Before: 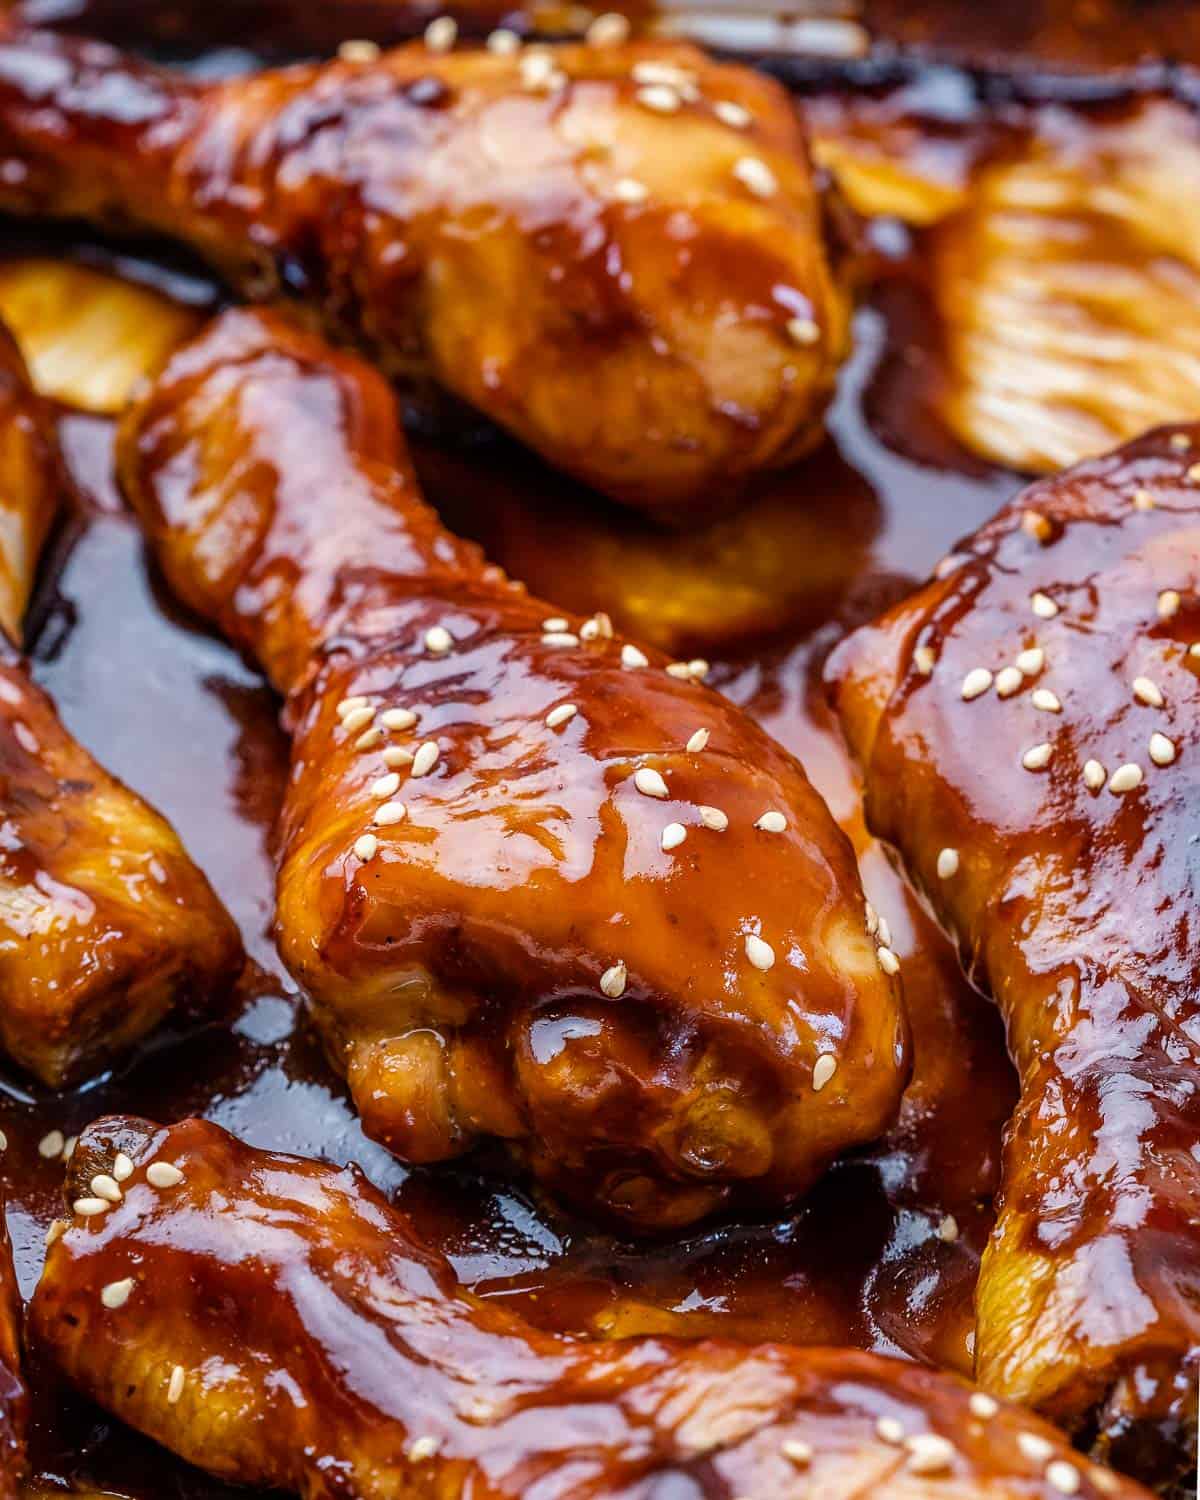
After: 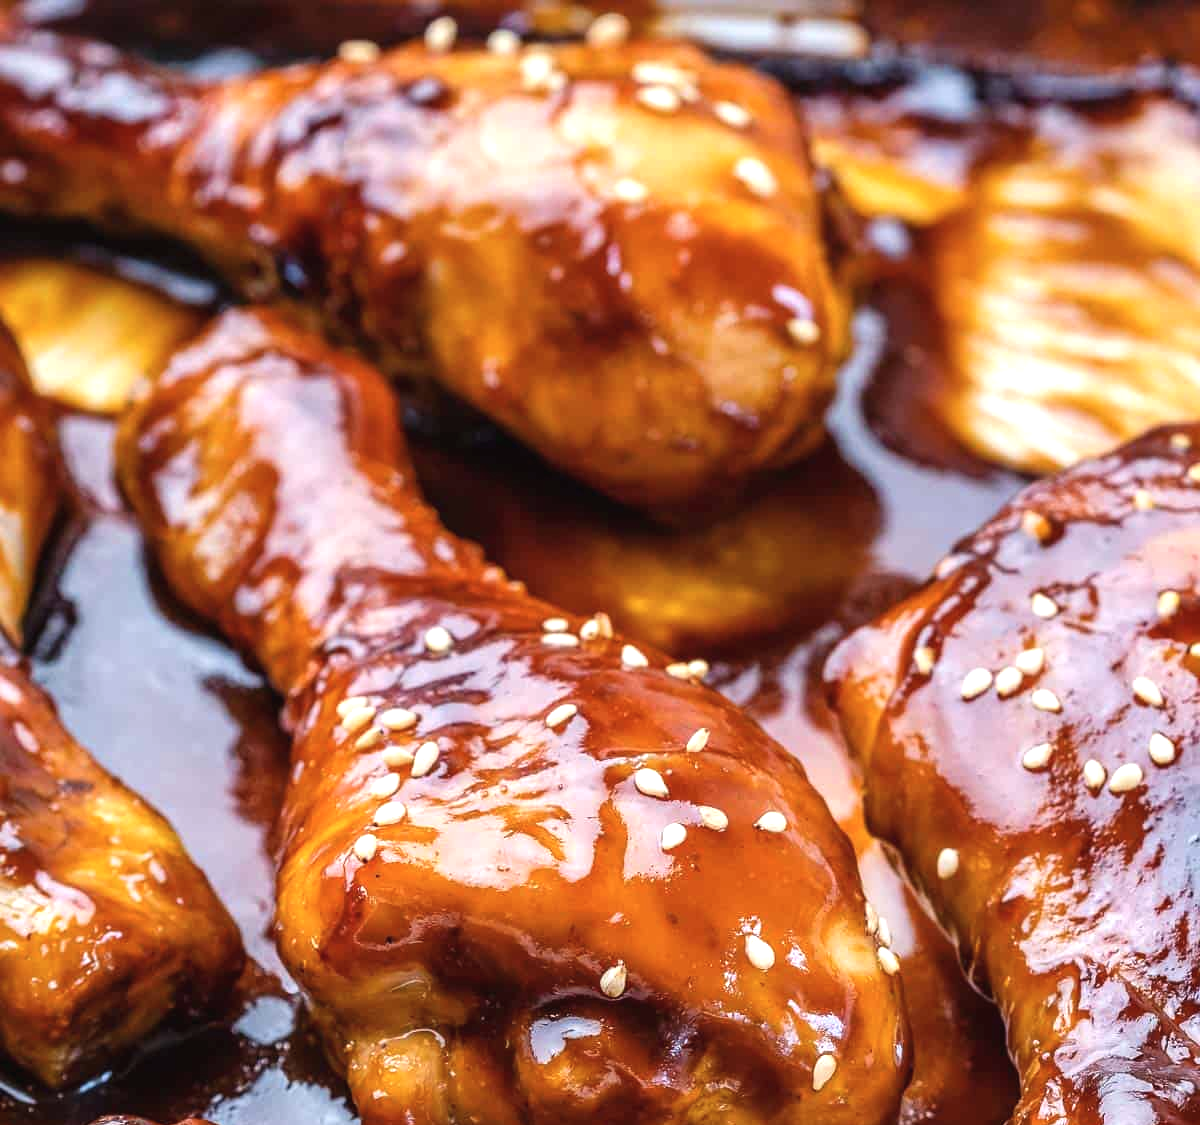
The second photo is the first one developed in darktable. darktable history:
crop: bottom 24.983%
contrast brightness saturation: contrast 0.006, saturation -0.063
exposure: black level correction -0.002, exposure 0.535 EV, compensate exposure bias true, compensate highlight preservation false
